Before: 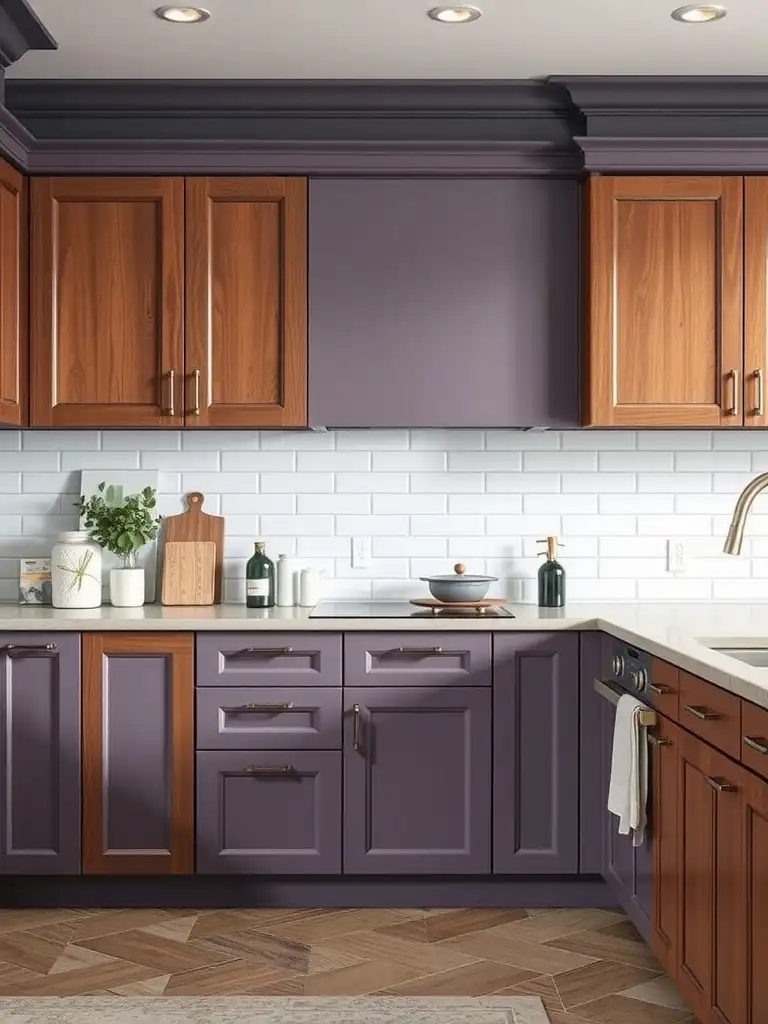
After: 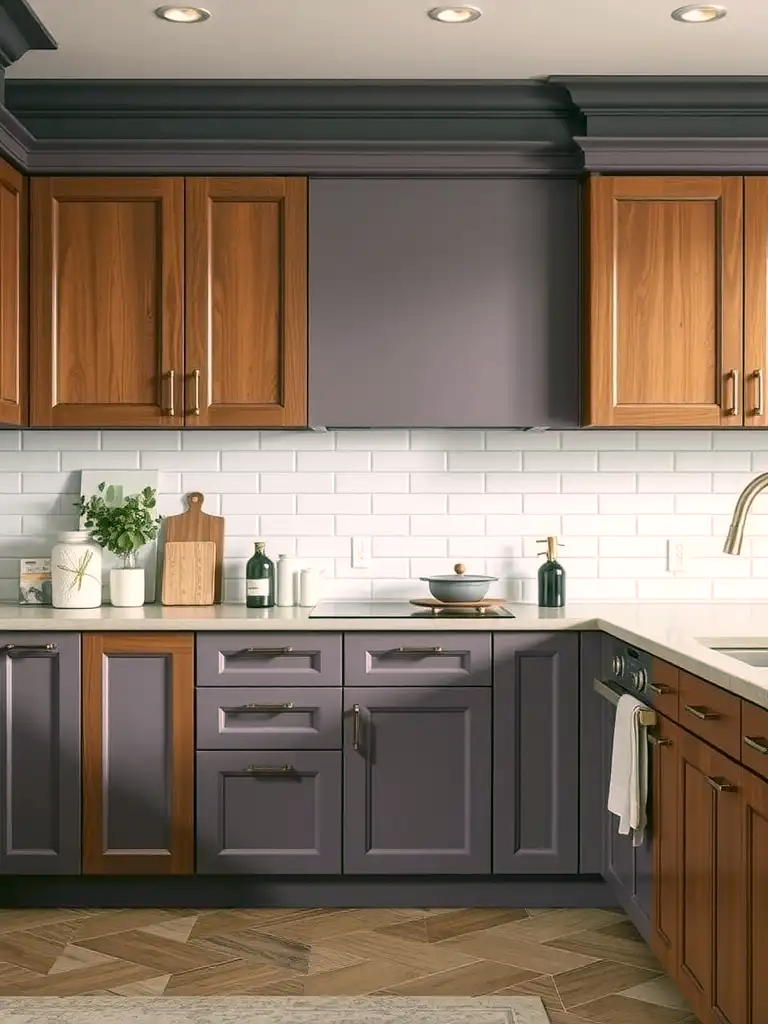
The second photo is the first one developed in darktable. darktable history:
color correction: highlights a* 4.2, highlights b* 4.97, shadows a* -7.93, shadows b* 4.86
shadows and highlights: shadows -10.93, white point adjustment 1.36, highlights 9.62
